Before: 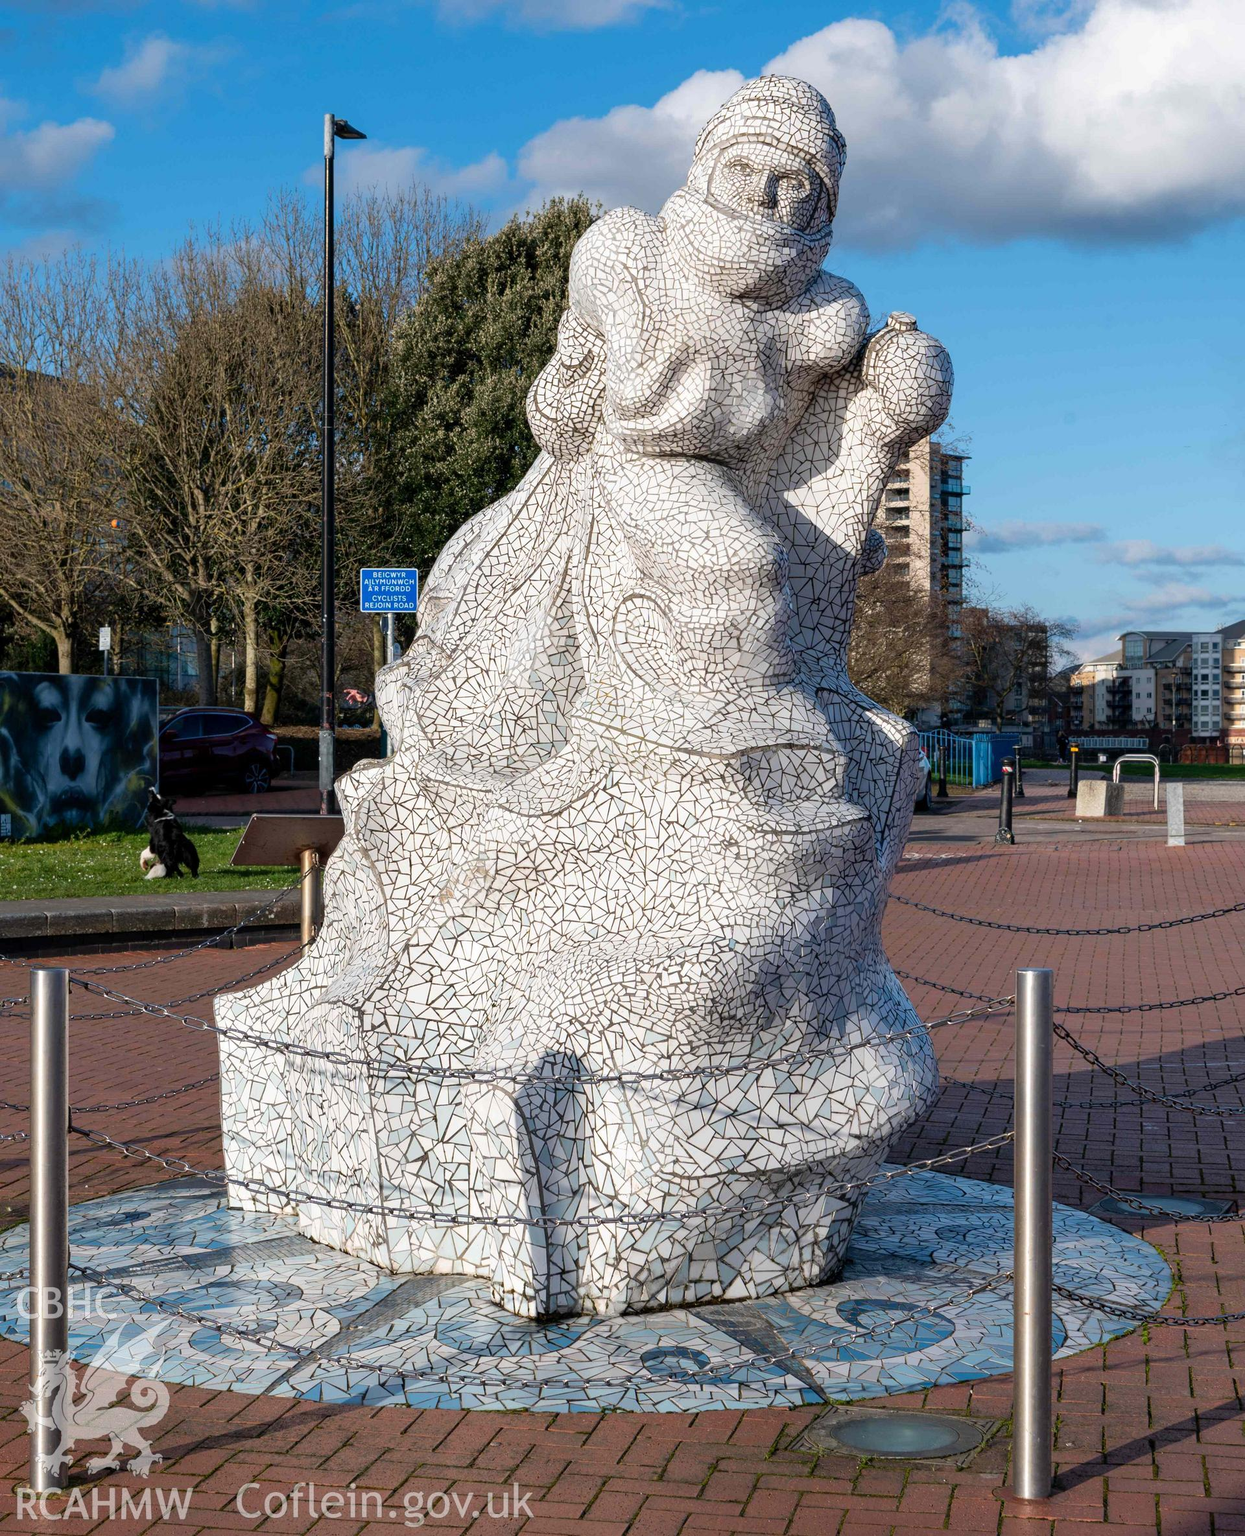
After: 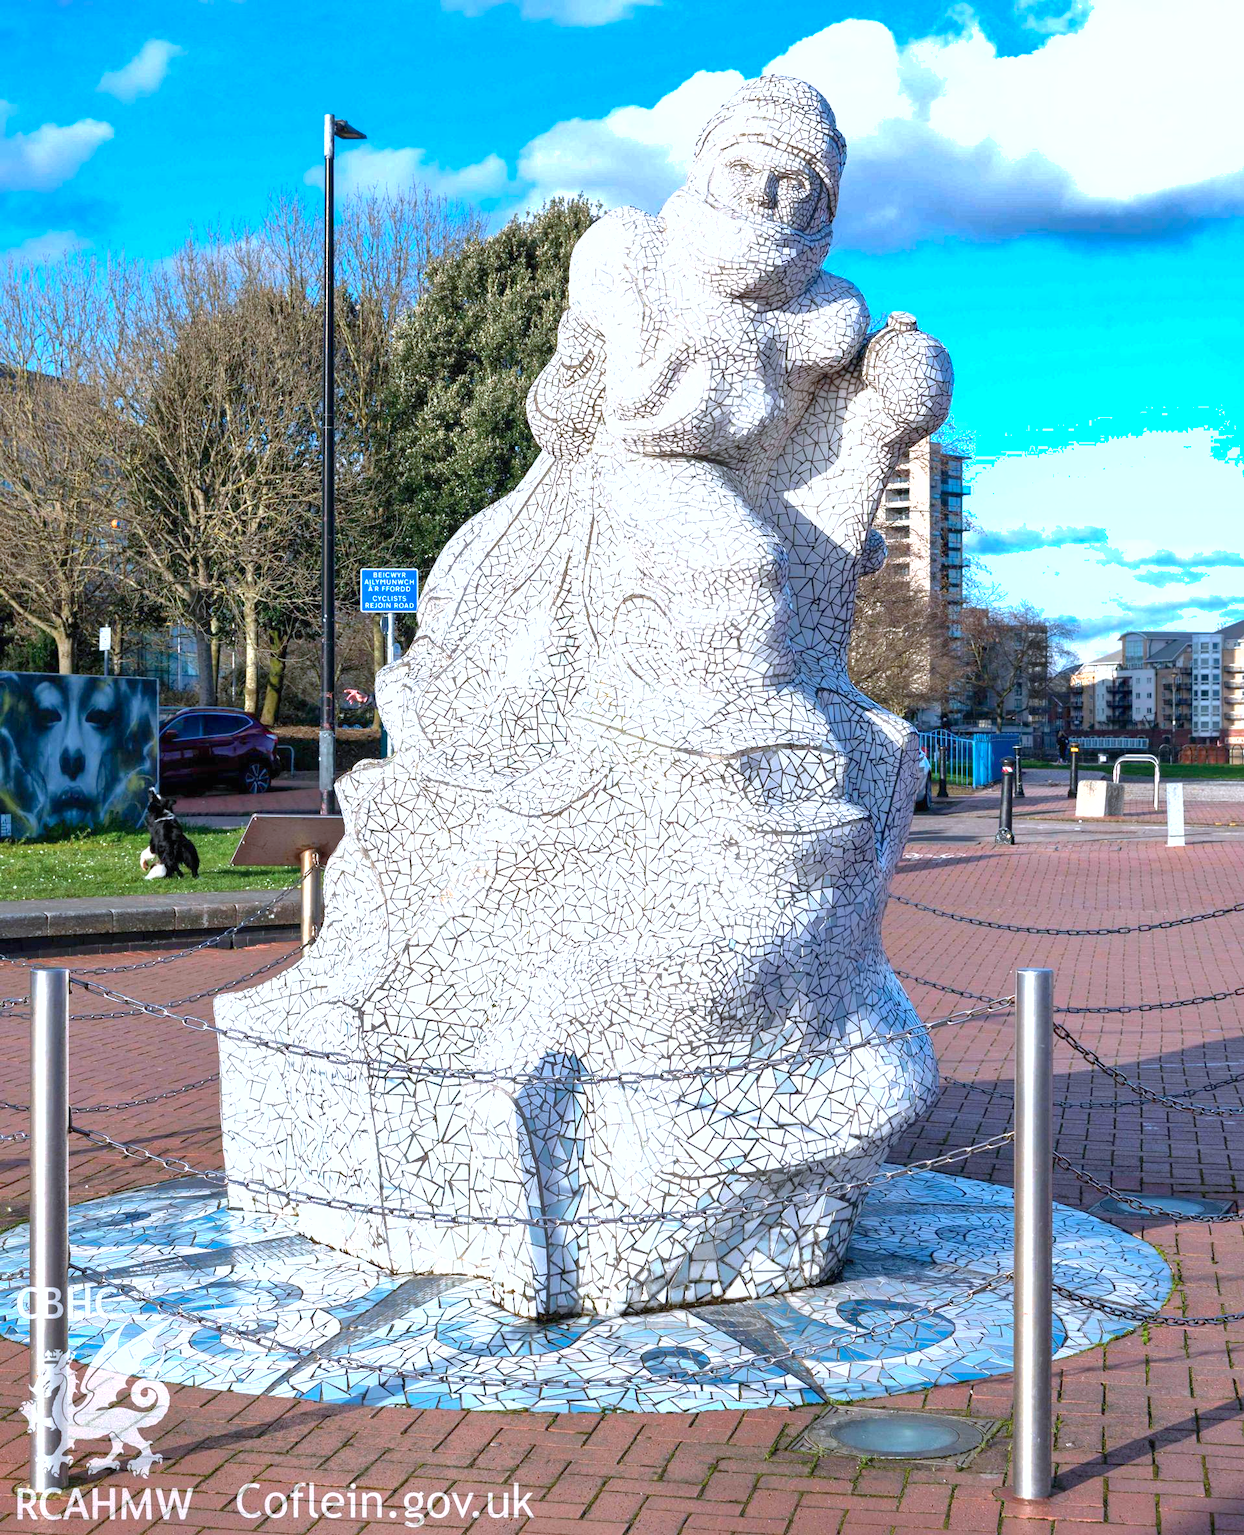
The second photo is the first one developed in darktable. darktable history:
color calibration: x 0.37, y 0.382, temperature 4313.32 K
exposure: black level correction 0, exposure 1.2 EV, compensate highlight preservation false
shadows and highlights: on, module defaults
